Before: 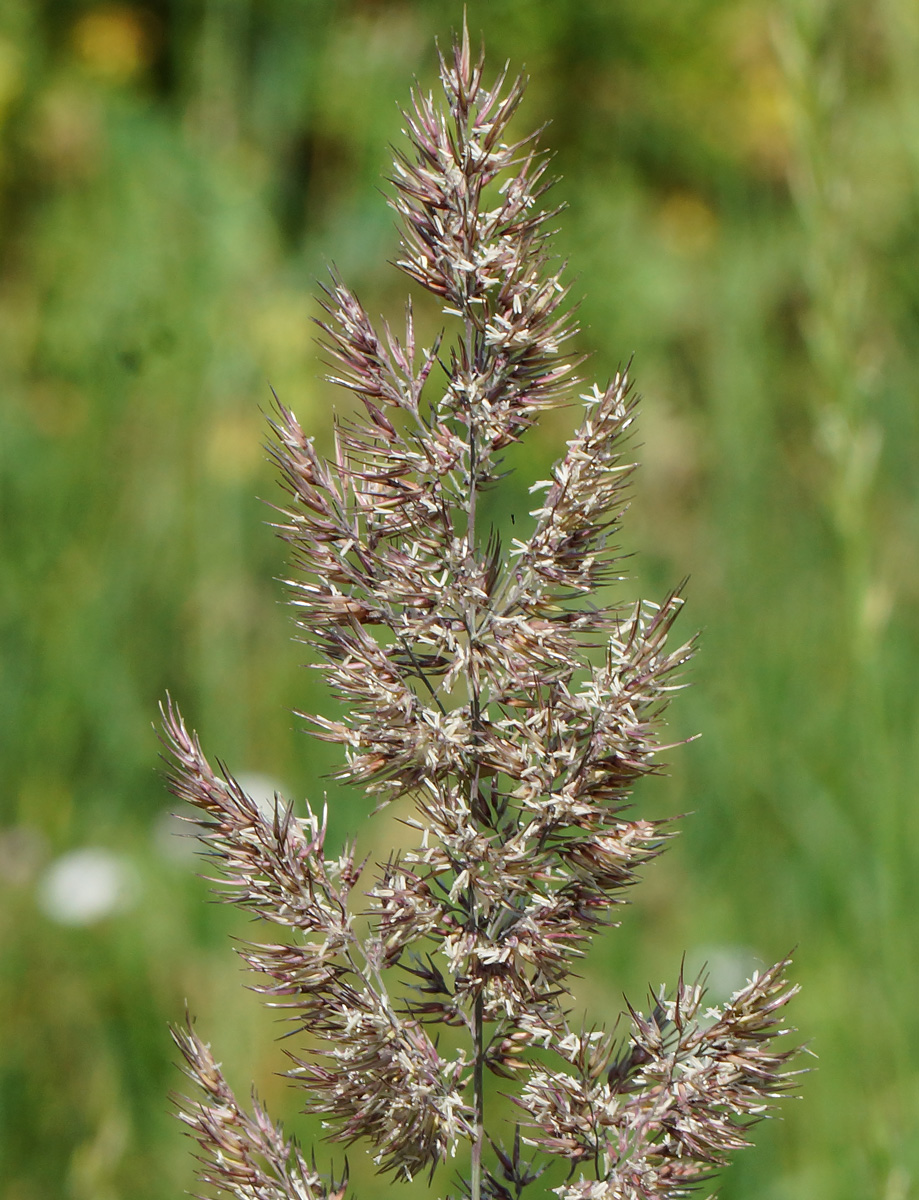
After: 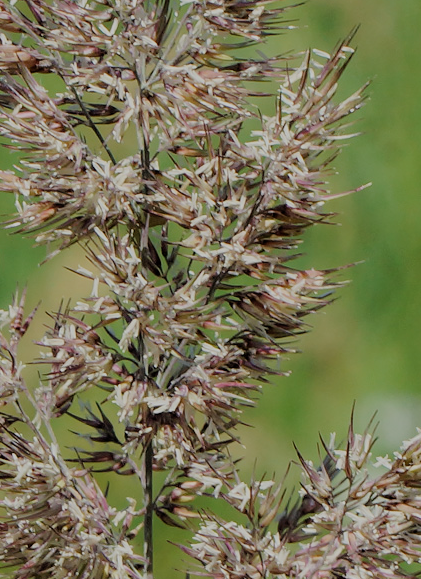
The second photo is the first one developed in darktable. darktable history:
filmic rgb: middle gray luminance 17.83%, black relative exposure -7.5 EV, white relative exposure 8.45 EV, threshold 2.96 EV, target black luminance 0%, hardness 2.23, latitude 17.88%, contrast 0.888, highlights saturation mix 4.21%, shadows ↔ highlights balance 10.27%, enable highlight reconstruction true
crop: left 35.948%, top 45.939%, right 18.175%, bottom 5.807%
tone equalizer: on, module defaults
